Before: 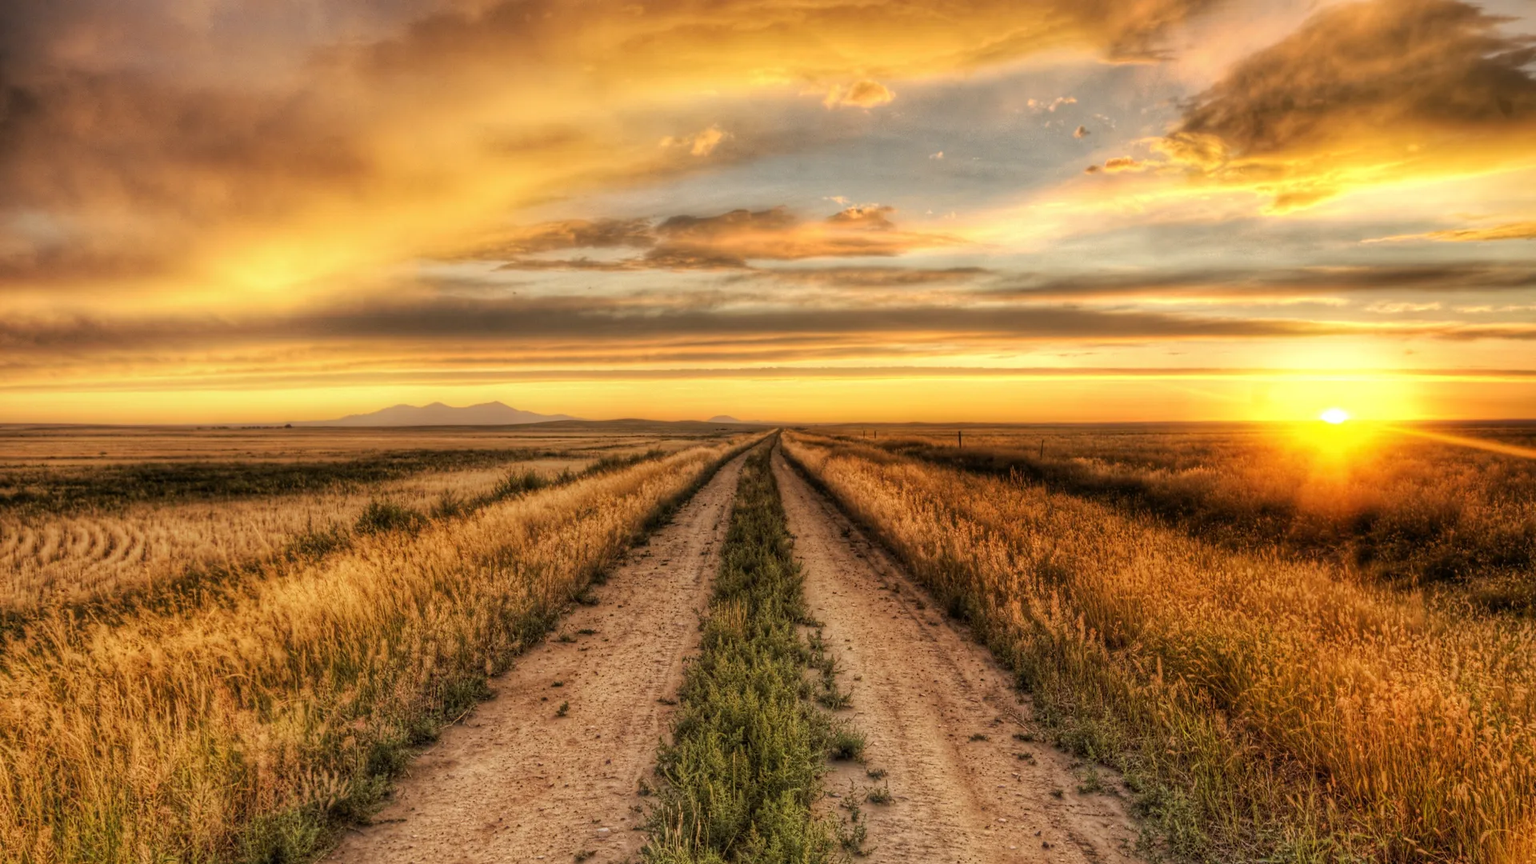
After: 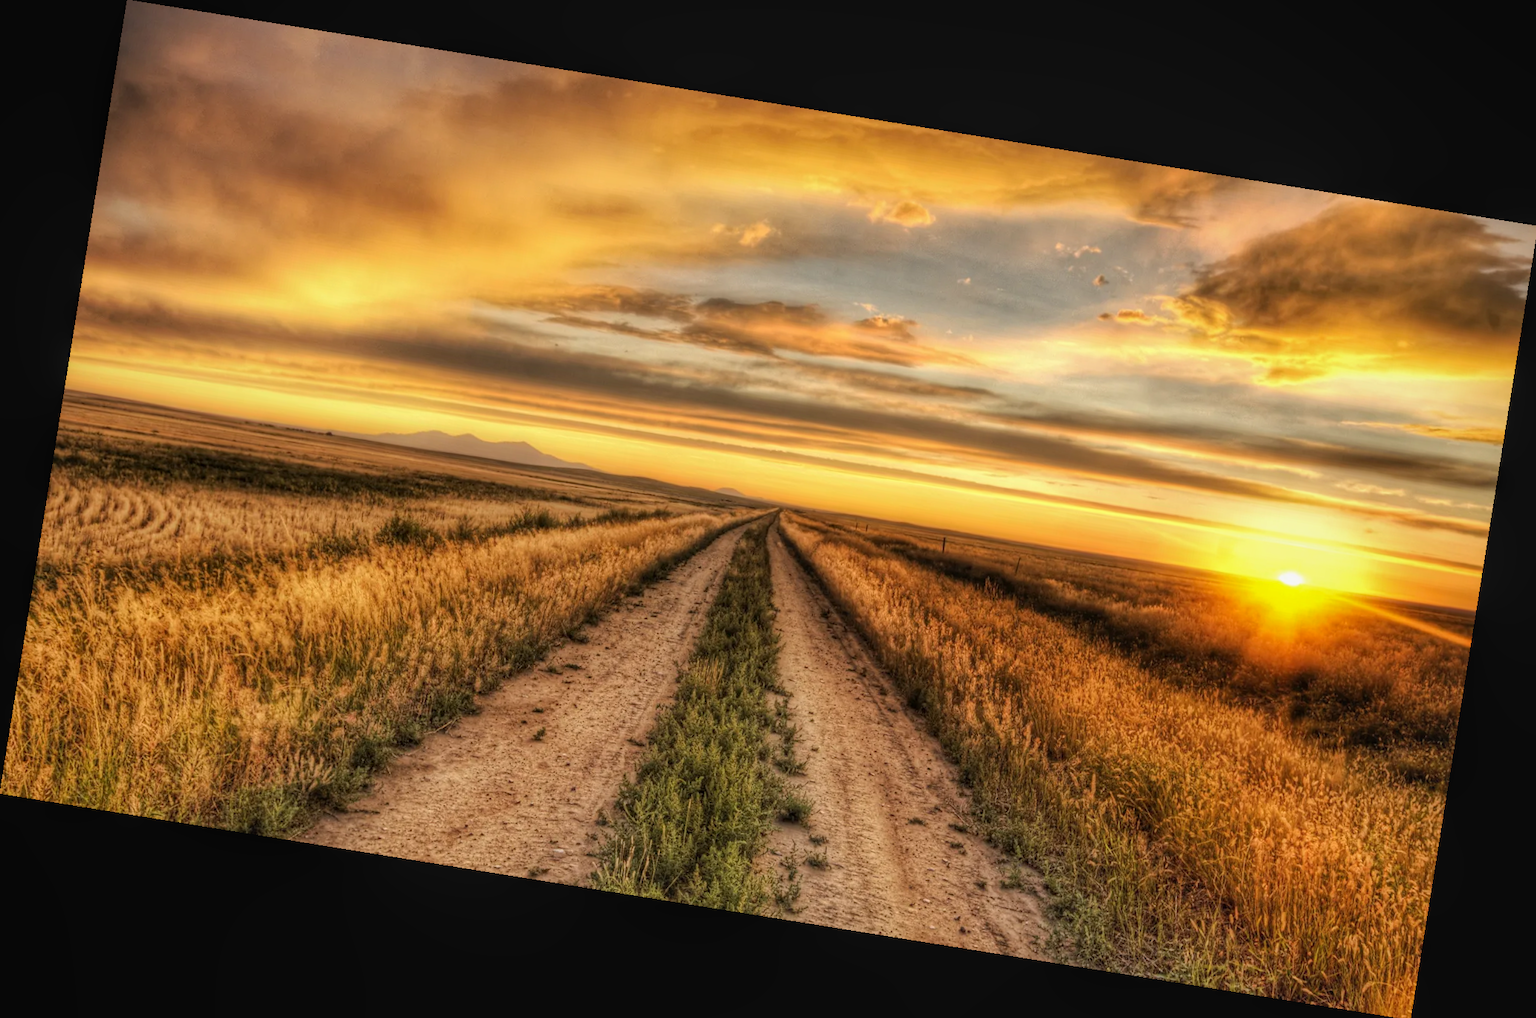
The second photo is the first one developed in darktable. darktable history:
local contrast: detail 110%
rotate and perspective: rotation 9.12°, automatic cropping off
exposure: black level correction -0.001, exposure 0.08 EV, compensate highlight preservation false
